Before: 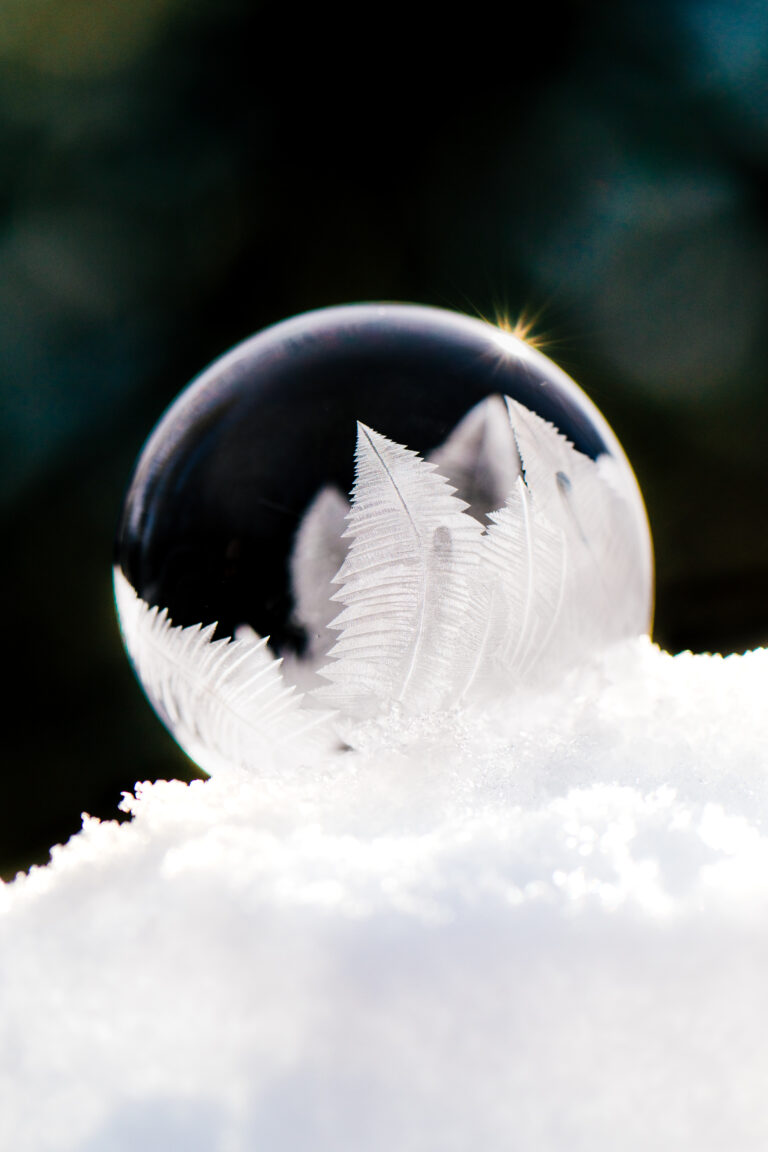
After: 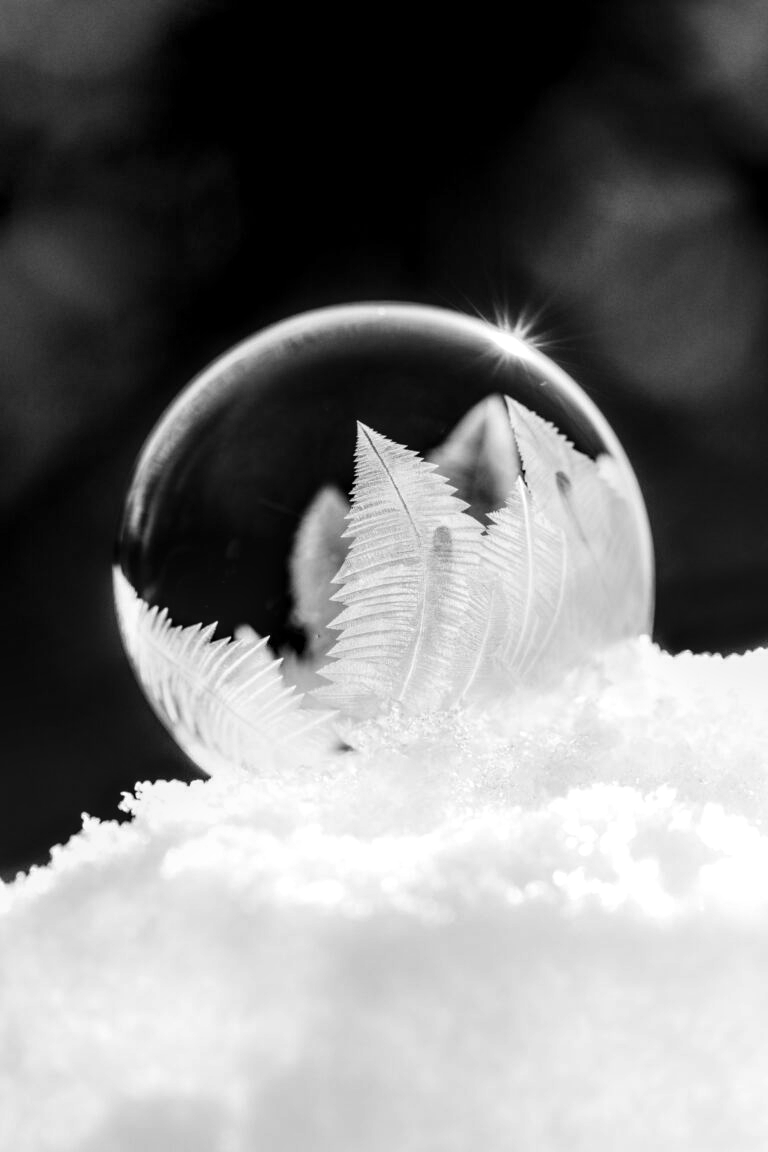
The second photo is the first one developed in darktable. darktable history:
local contrast: highlights 59%, detail 145%
white balance: red 0.986, blue 1.01
monochrome: on, module defaults
